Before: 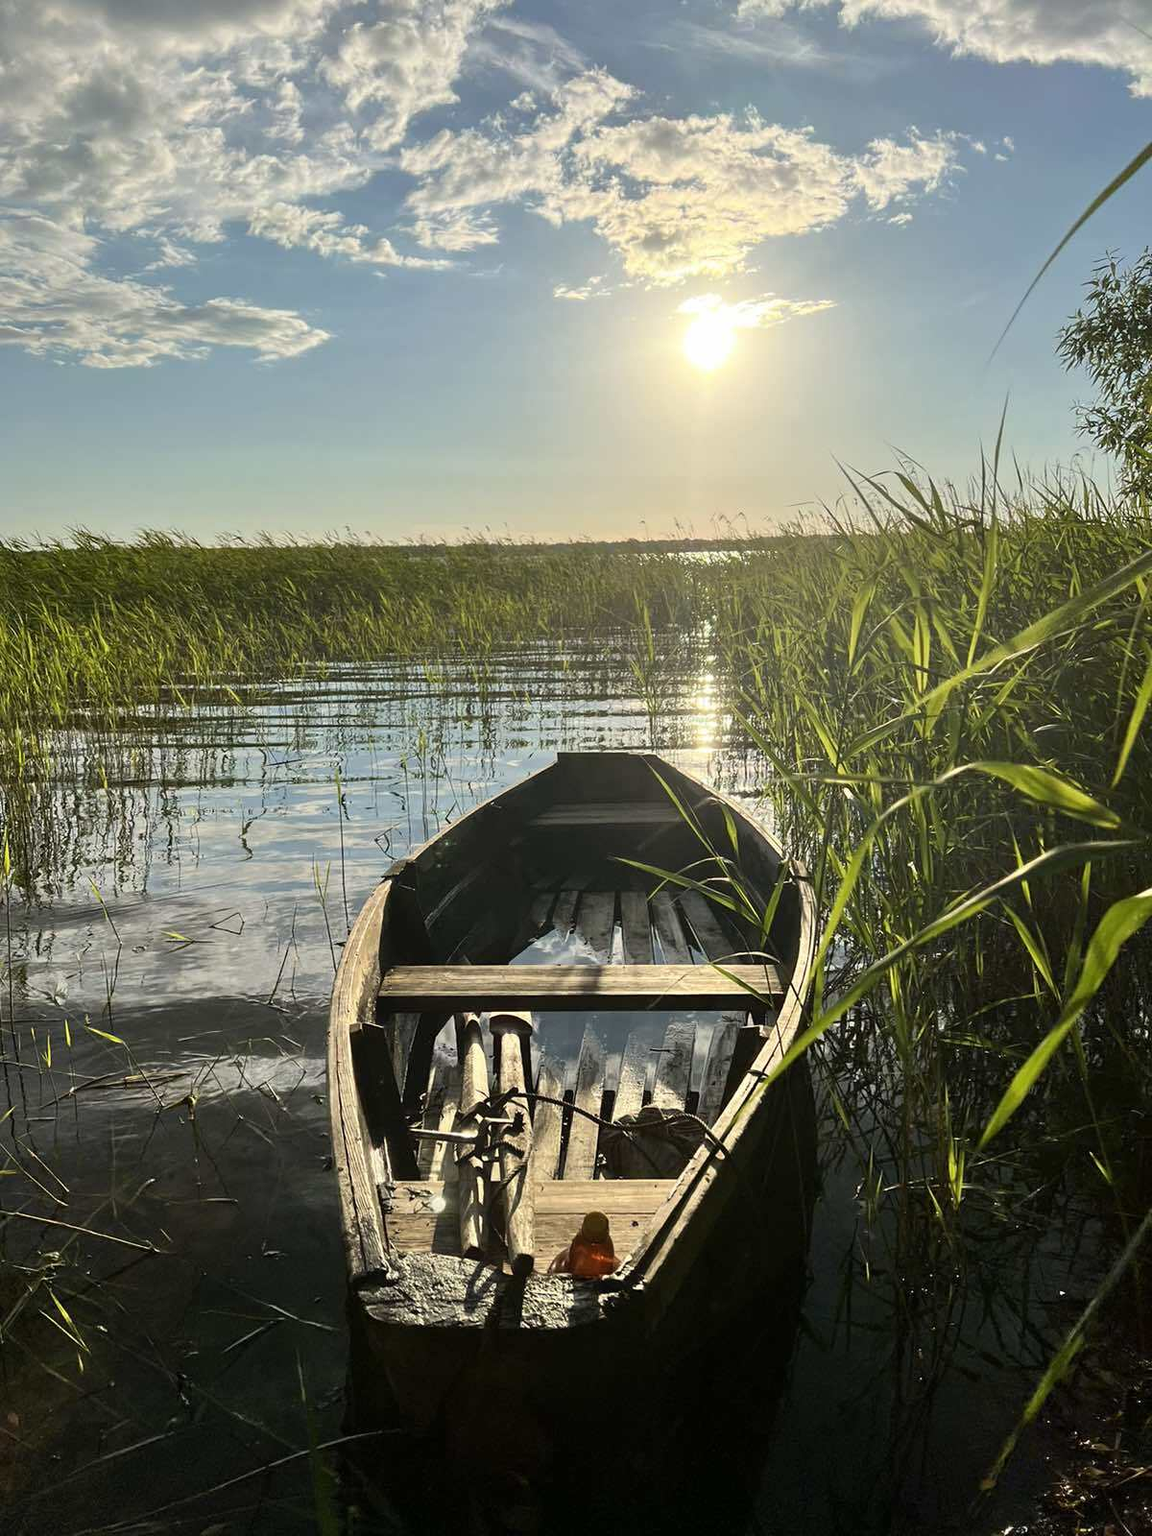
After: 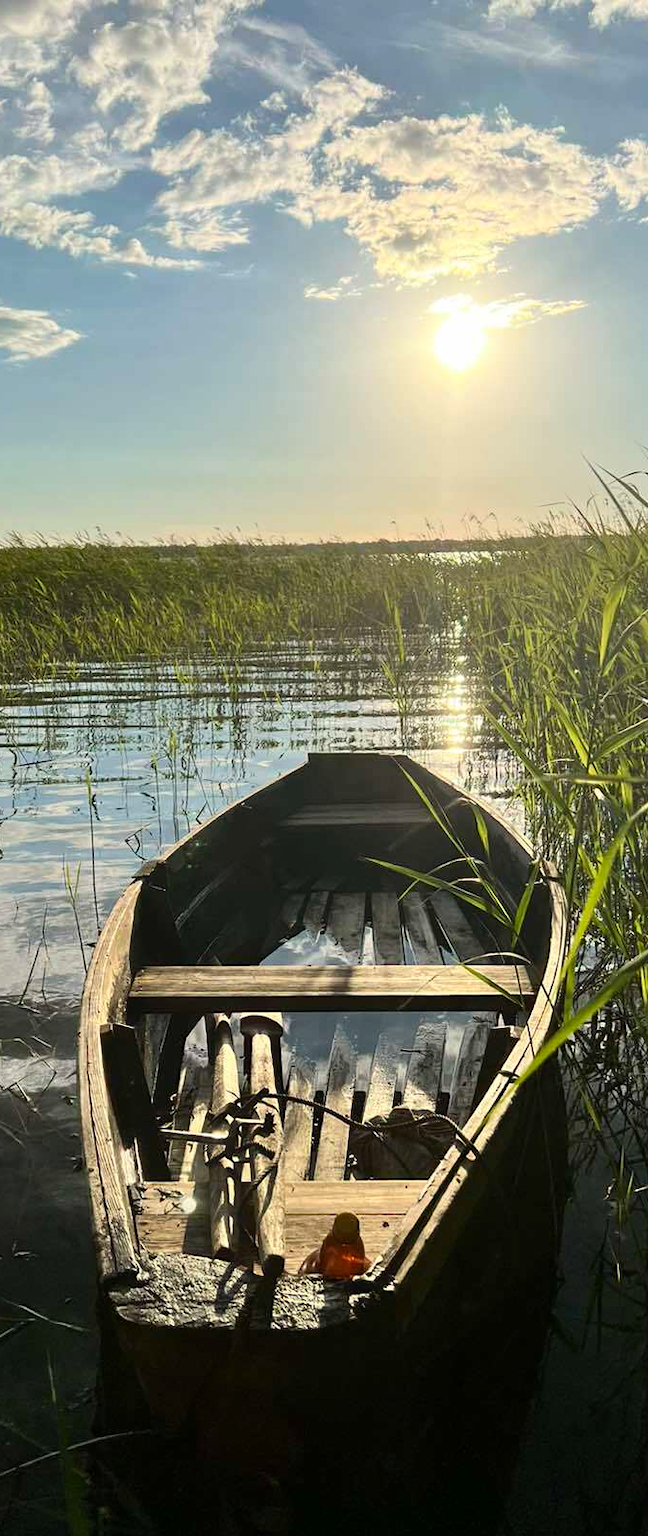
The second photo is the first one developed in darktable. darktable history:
contrast brightness saturation: contrast 0.104, brightness 0.021, saturation 0.024
crop: left 21.734%, right 21.973%, bottom 0.014%
